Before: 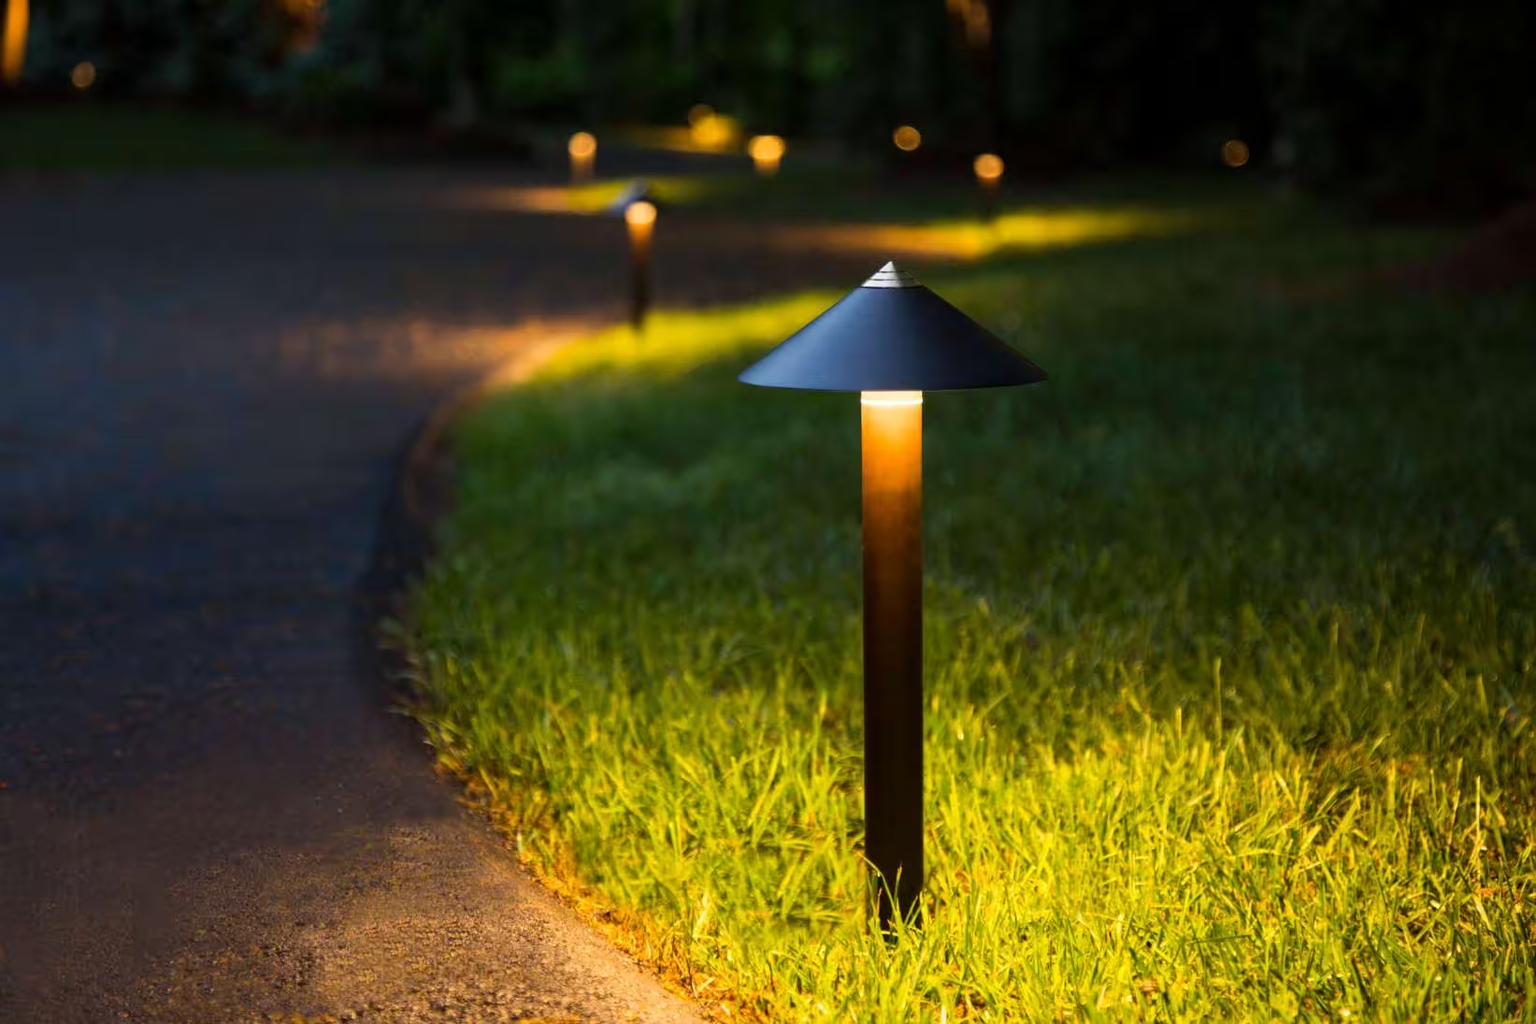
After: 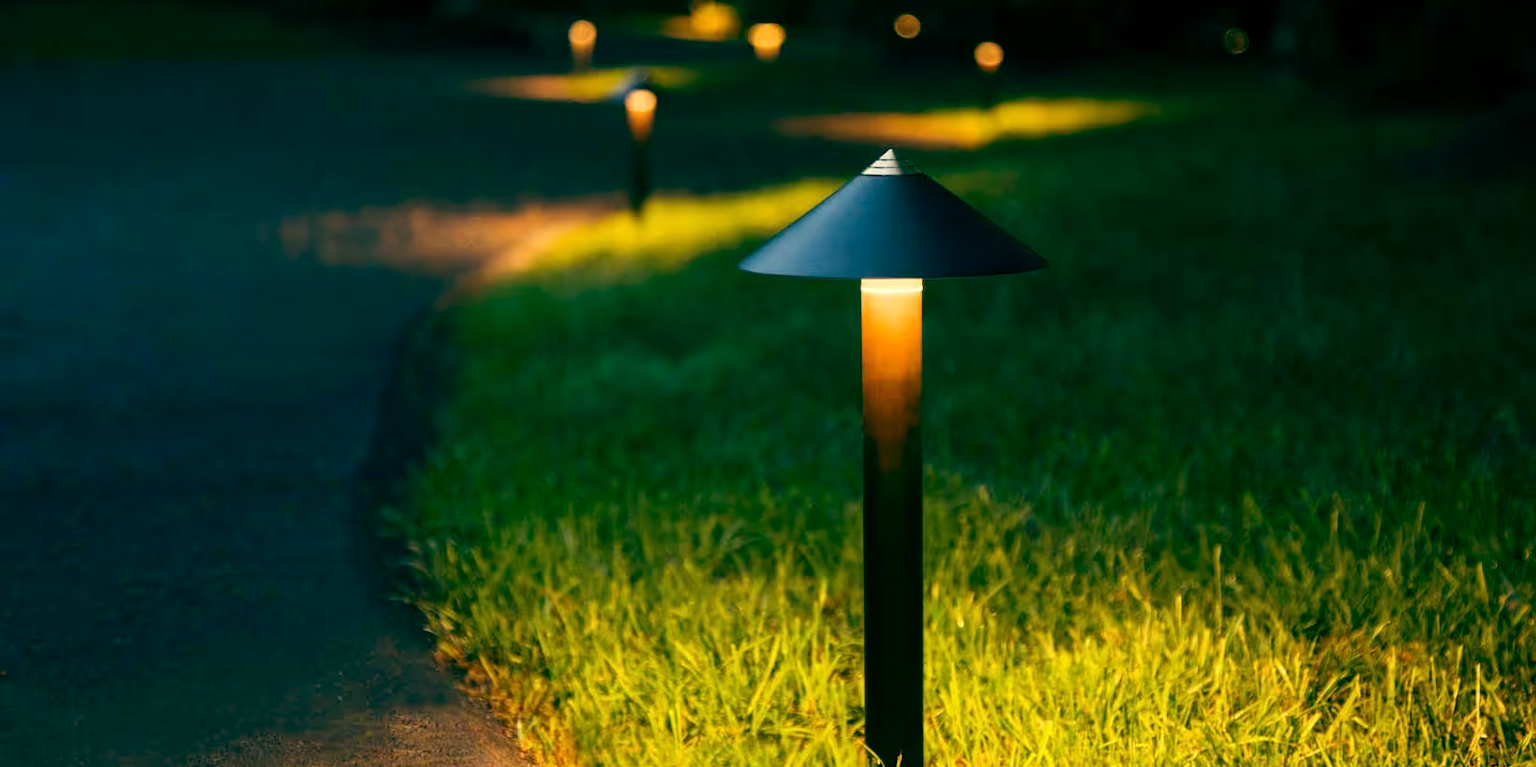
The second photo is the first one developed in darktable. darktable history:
color balance: mode lift, gamma, gain (sRGB), lift [1, 0.69, 1, 1], gamma [1, 1.482, 1, 1], gain [1, 1, 1, 0.802]
white balance: red 1.004, blue 1.096
crop: top 11.038%, bottom 13.962%
